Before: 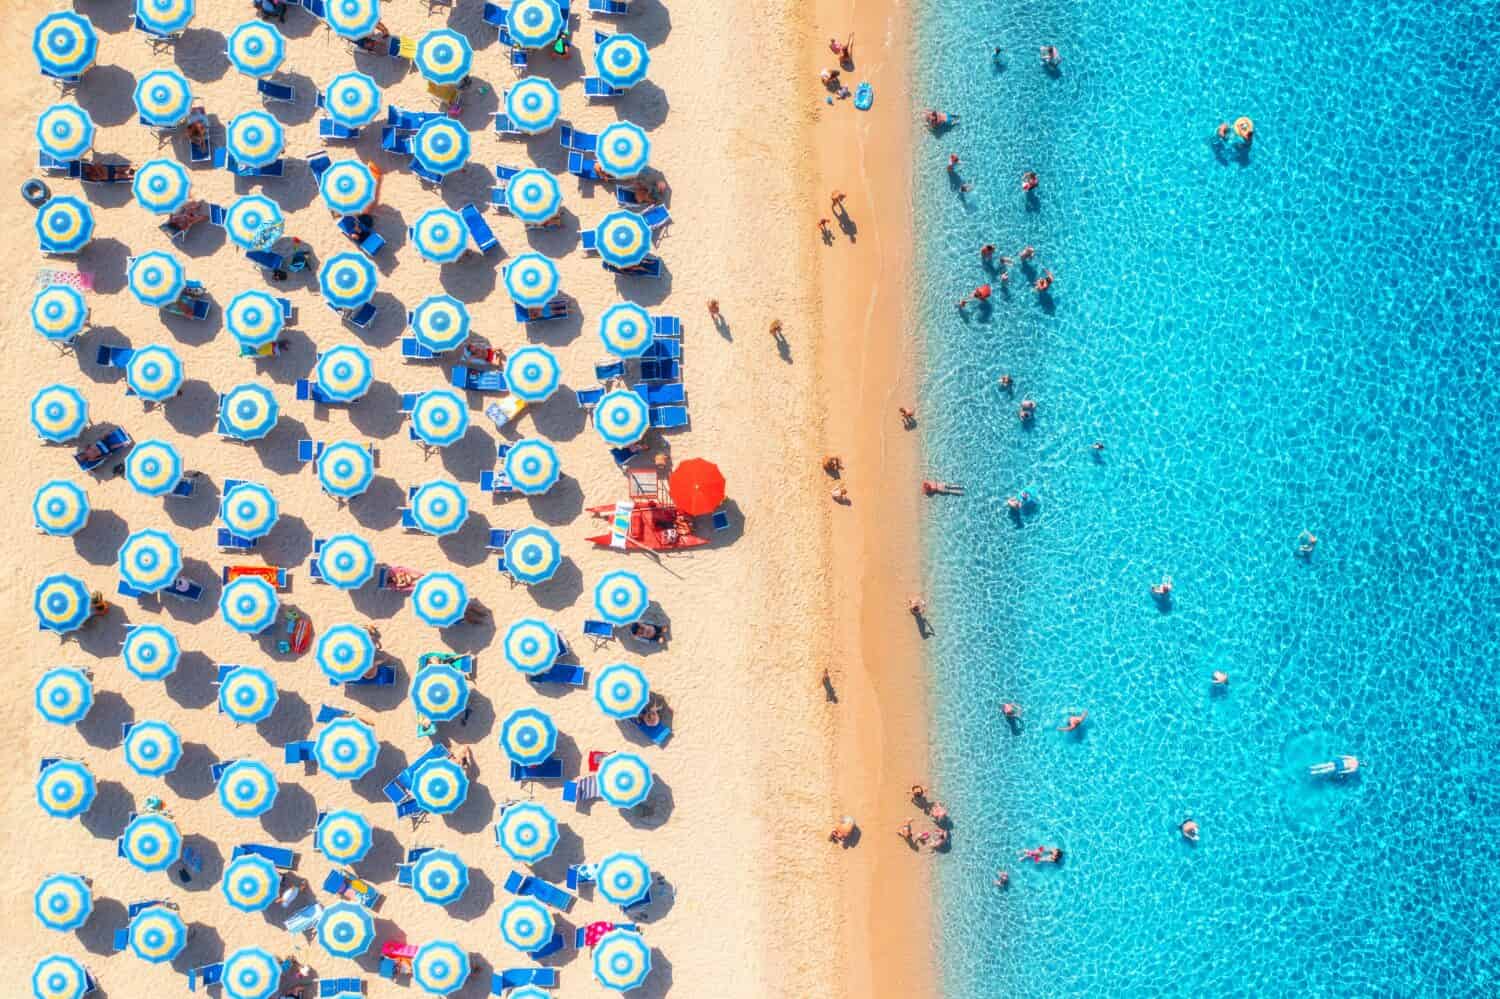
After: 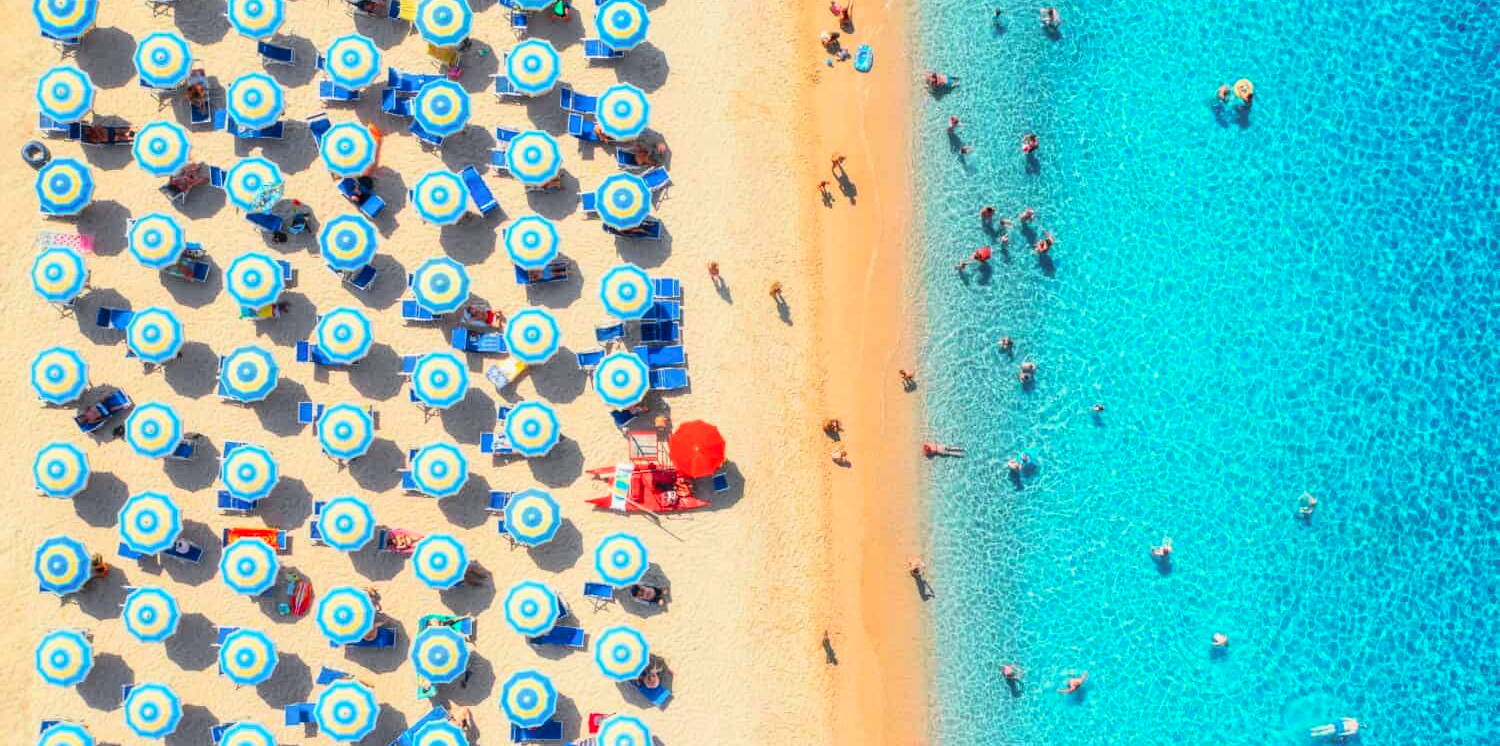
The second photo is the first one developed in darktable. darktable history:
tone curve: curves: ch0 [(0, 0) (0.071, 0.058) (0.266, 0.268) (0.498, 0.542) (0.766, 0.807) (1, 0.983)]; ch1 [(0, 0) (0.346, 0.307) (0.408, 0.387) (0.463, 0.465) (0.482, 0.493) (0.502, 0.499) (0.517, 0.505) (0.55, 0.554) (0.597, 0.61) (0.651, 0.698) (1, 1)]; ch2 [(0, 0) (0.346, 0.34) (0.434, 0.46) (0.485, 0.494) (0.5, 0.498) (0.509, 0.517) (0.526, 0.539) (0.583, 0.603) (0.625, 0.659) (1, 1)], color space Lab, independent channels, preserve colors none
crop: top 3.86%, bottom 21.378%
